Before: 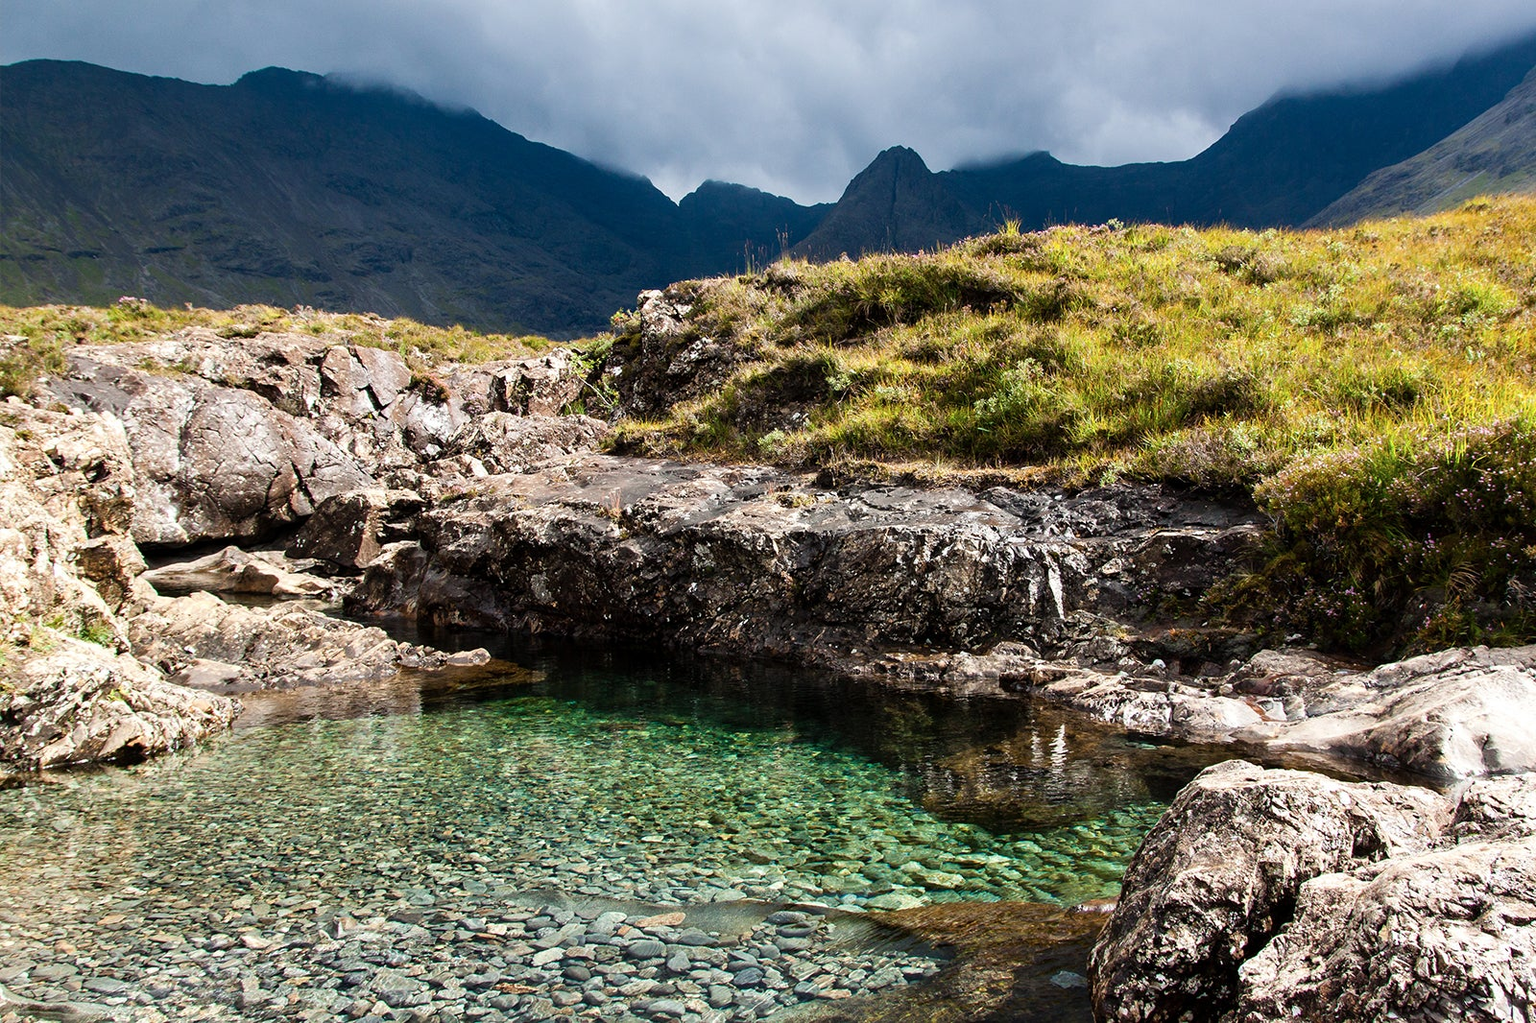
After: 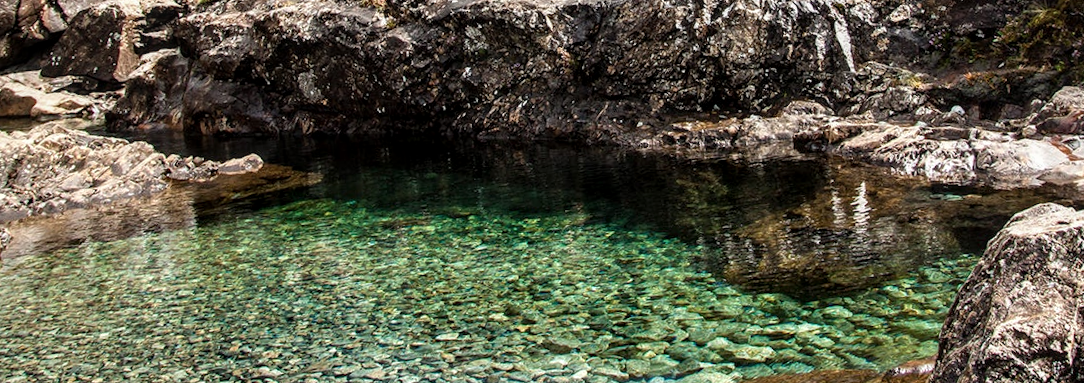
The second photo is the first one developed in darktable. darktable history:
rotate and perspective: rotation -4.86°, automatic cropping off
crop: left 18.091%, top 51.13%, right 17.525%, bottom 16.85%
local contrast: on, module defaults
